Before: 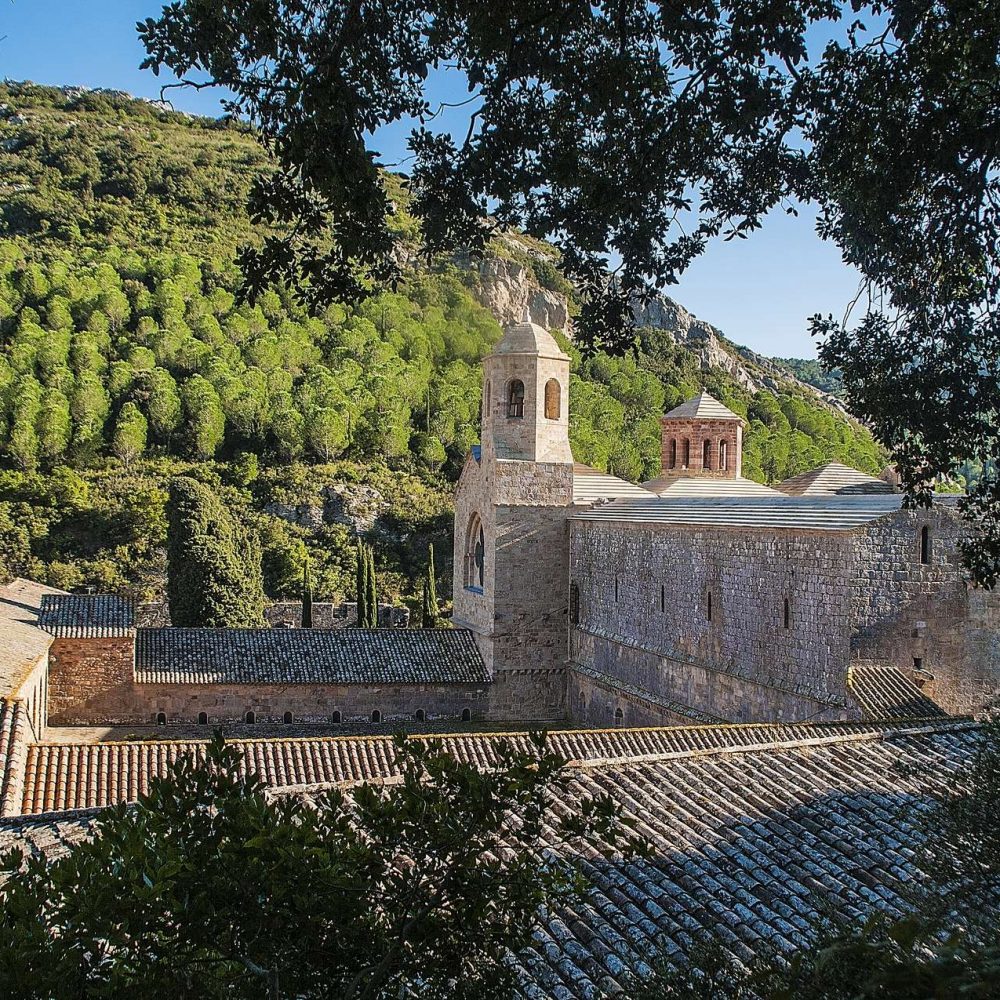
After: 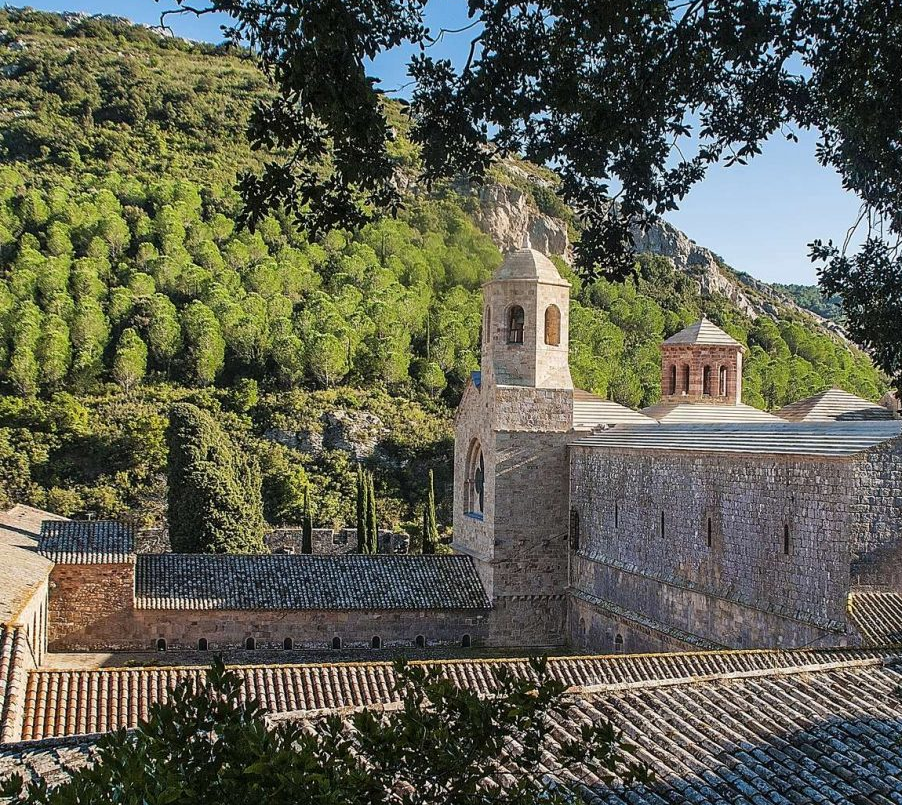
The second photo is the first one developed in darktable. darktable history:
crop: top 7.49%, right 9.717%, bottom 11.943%
local contrast: mode bilateral grid, contrast 10, coarseness 25, detail 115%, midtone range 0.2
